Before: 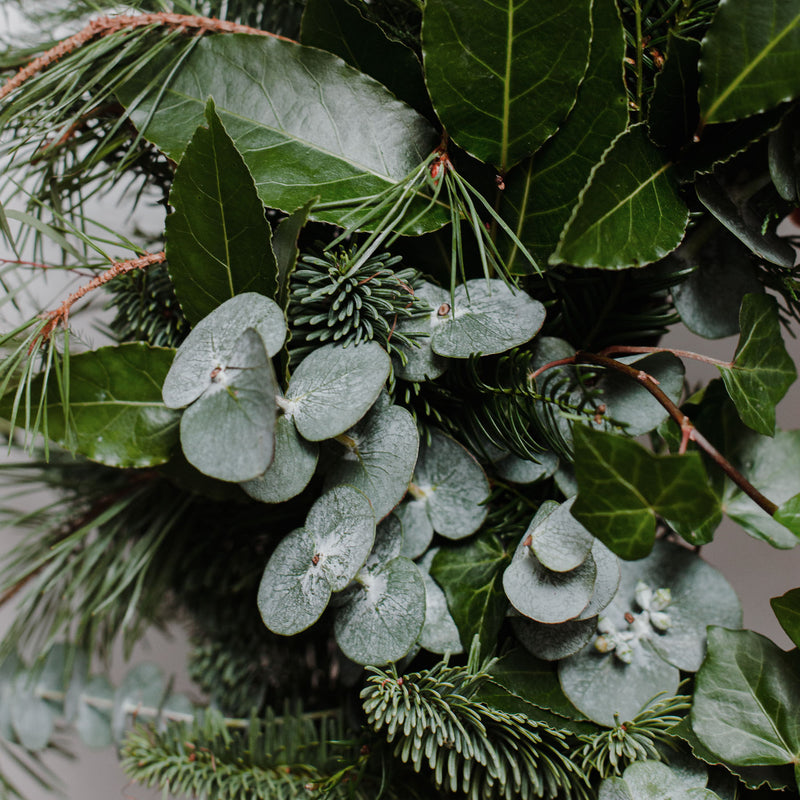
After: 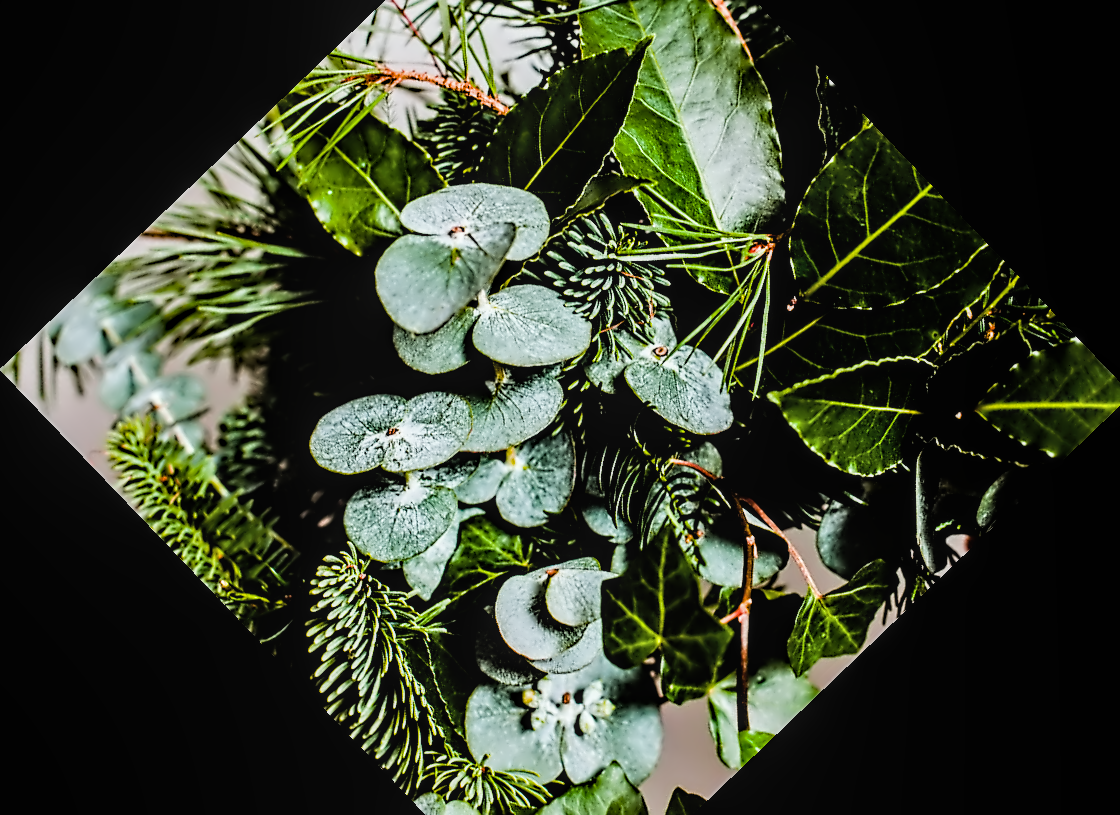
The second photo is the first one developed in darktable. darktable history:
filmic rgb: black relative exposure -5 EV, hardness 2.88, contrast 1.3, highlights saturation mix -10%
local contrast: on, module defaults
contrast equalizer: octaves 7, y [[0.5, 0.542, 0.583, 0.625, 0.667, 0.708], [0.5 ×6], [0.5 ×6], [0, 0.033, 0.067, 0.1, 0.133, 0.167], [0, 0.05, 0.1, 0.15, 0.2, 0.25]]
color balance rgb: linear chroma grading › global chroma 25%, perceptual saturation grading › global saturation 40%, perceptual brilliance grading › global brilliance 30%, global vibrance 40%
sharpen: on, module defaults
crop and rotate: angle -46.26°, top 16.234%, right 0.912%, bottom 11.704%
exposure: compensate highlight preservation false
